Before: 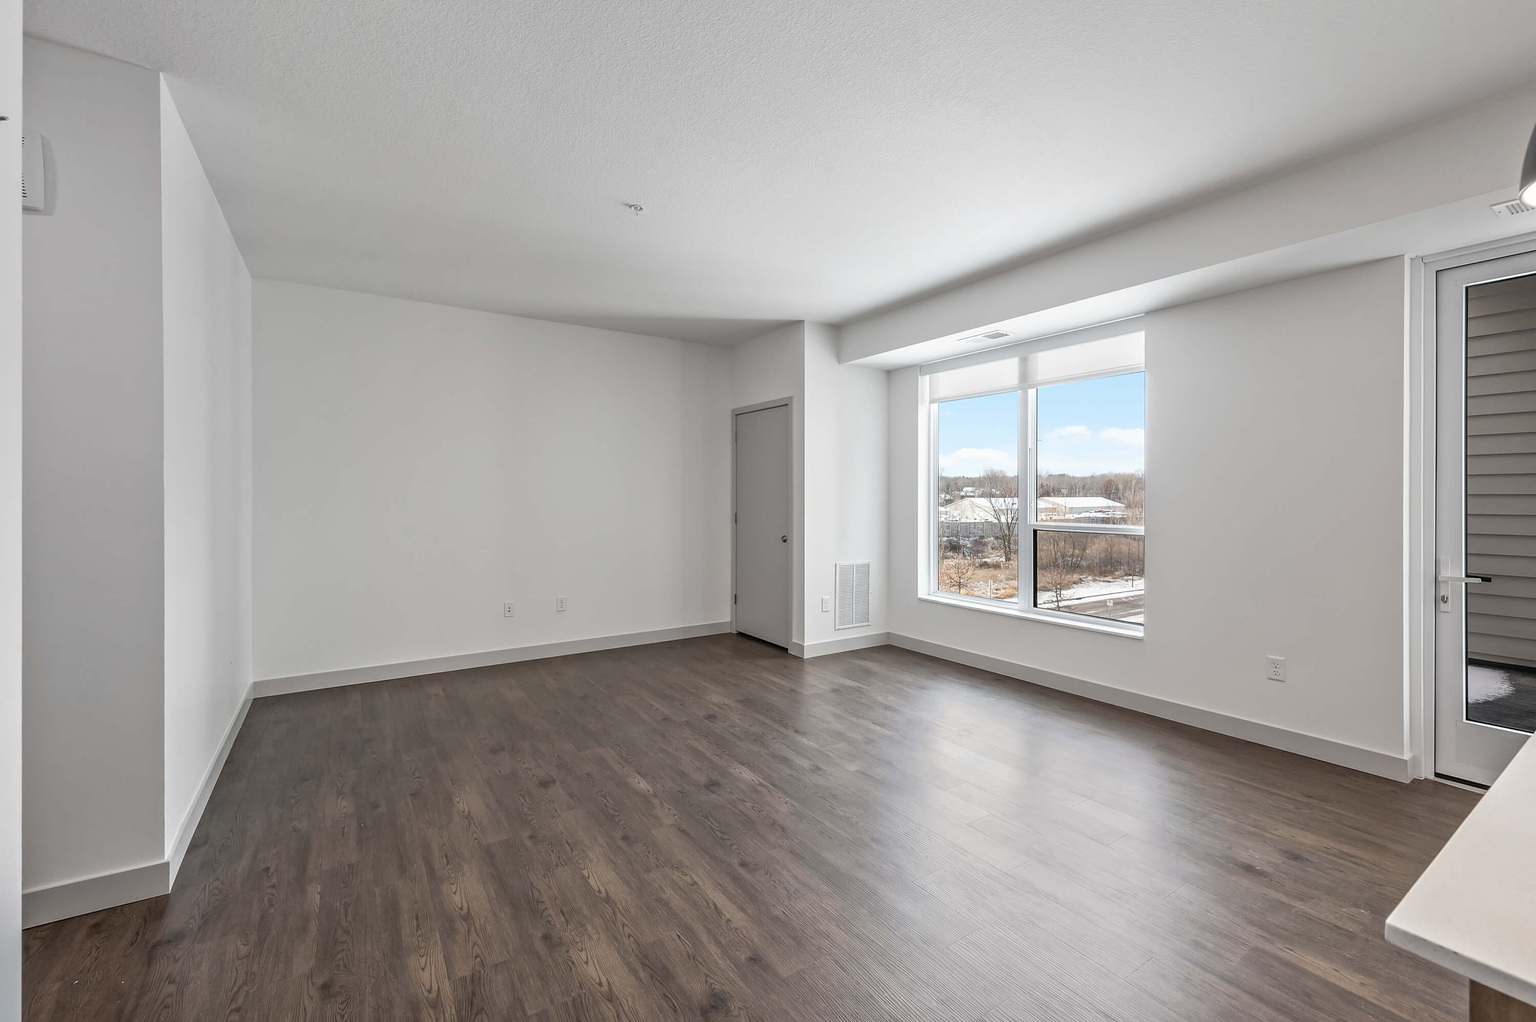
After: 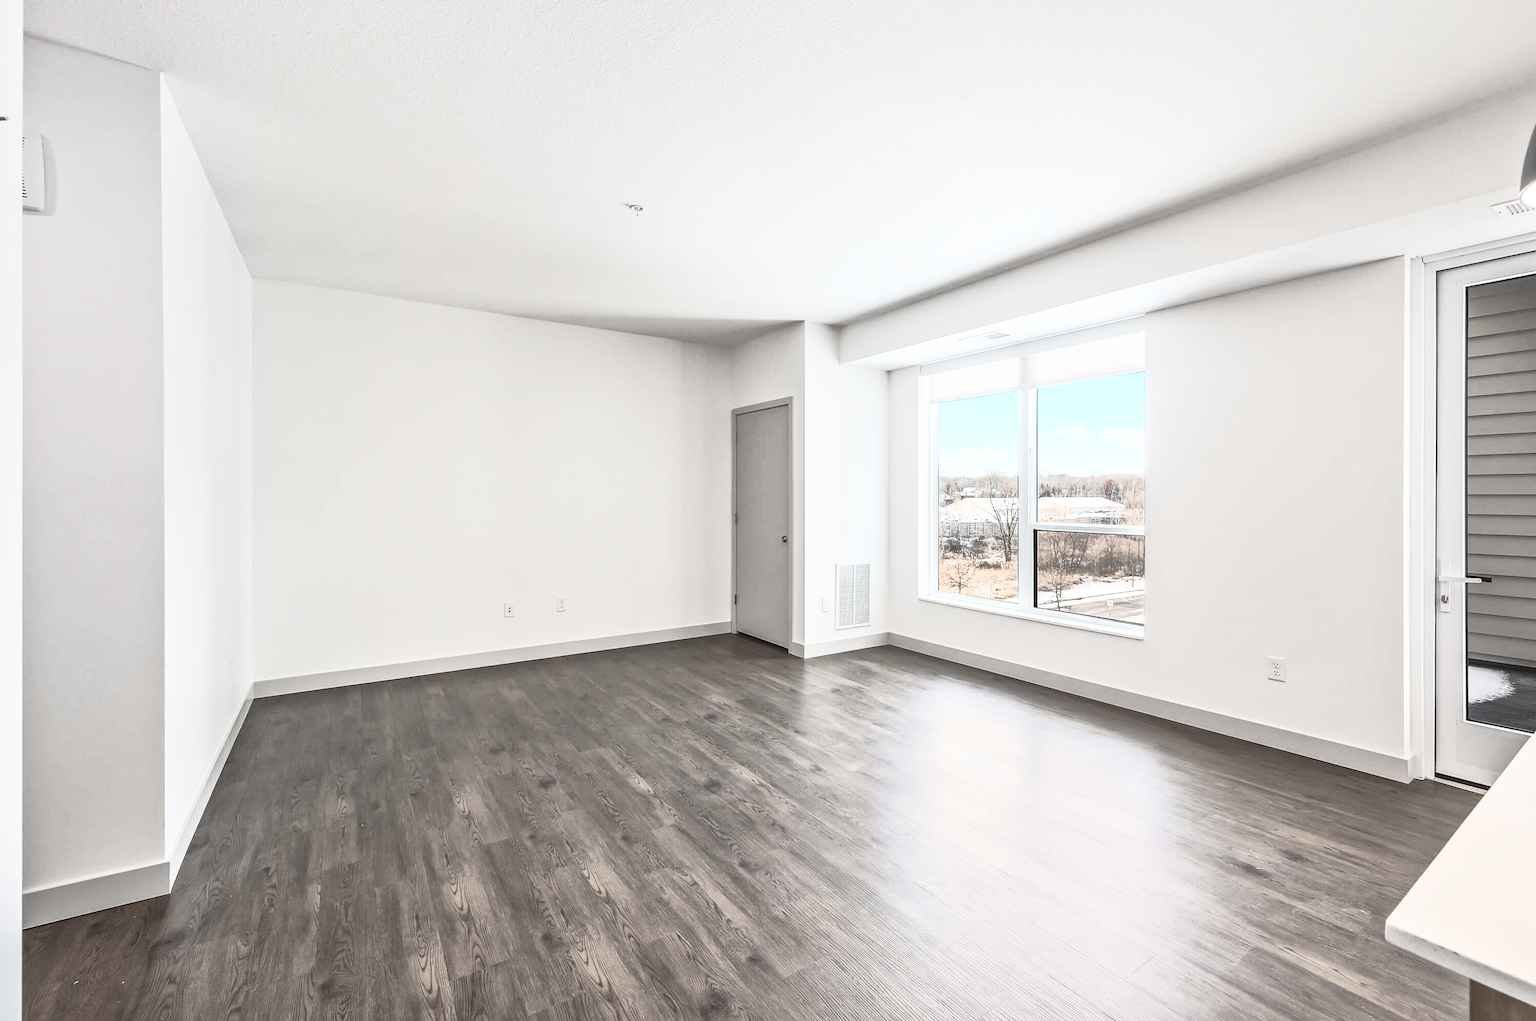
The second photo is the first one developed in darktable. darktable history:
contrast brightness saturation: contrast 0.578, brightness 0.58, saturation -0.336
shadows and highlights: on, module defaults
